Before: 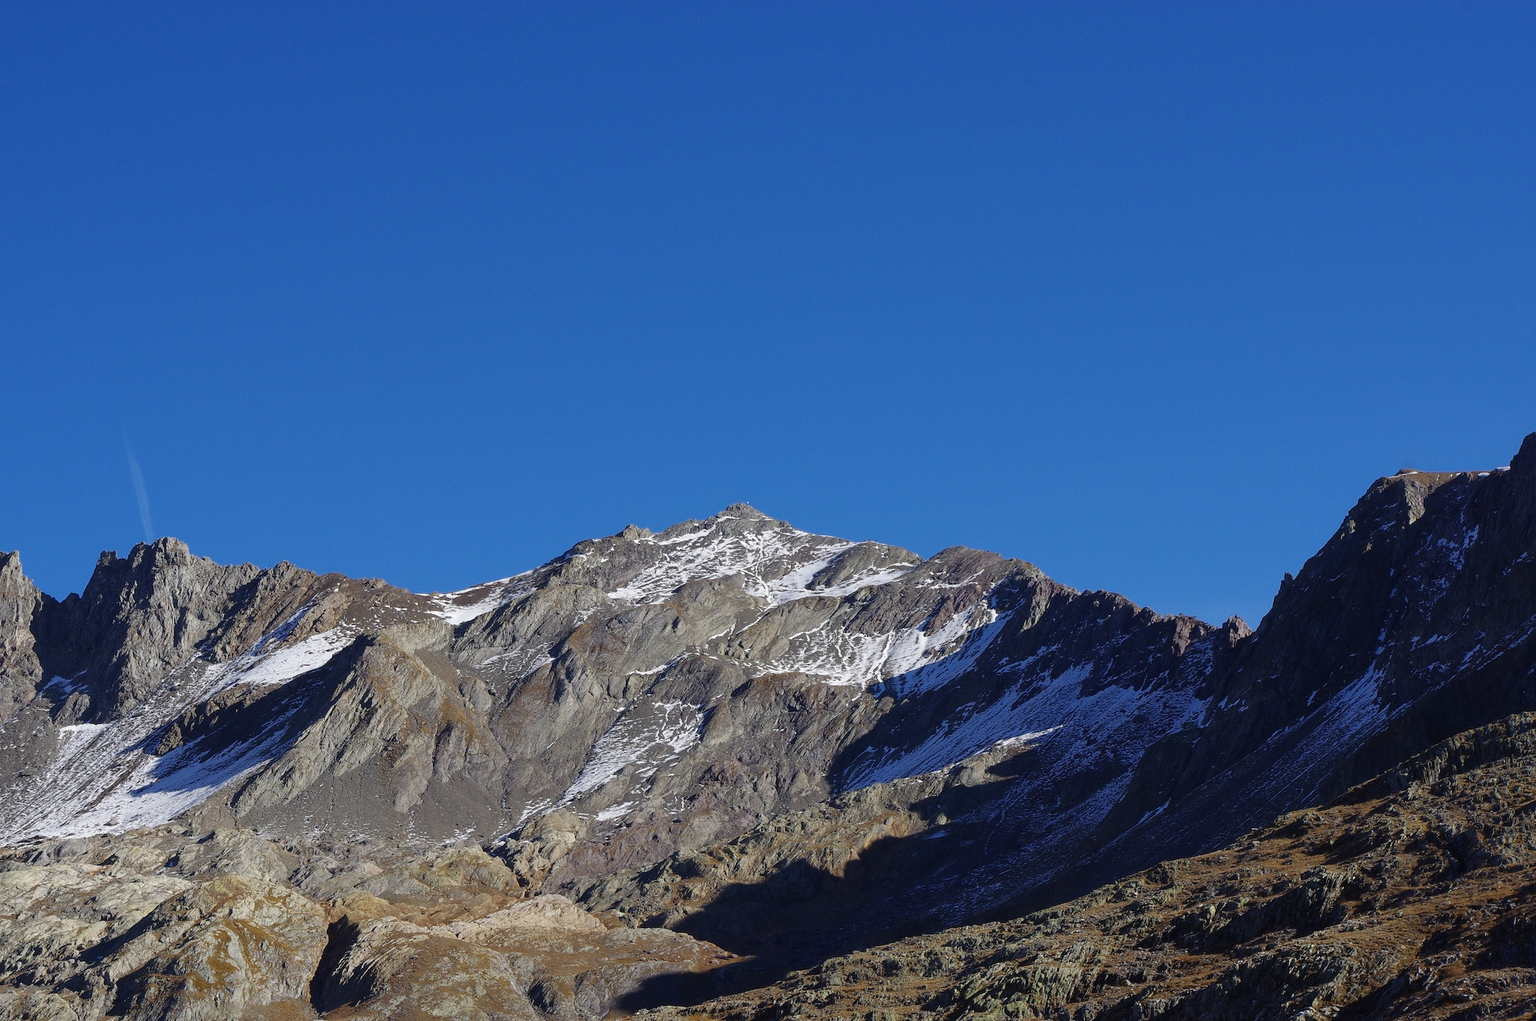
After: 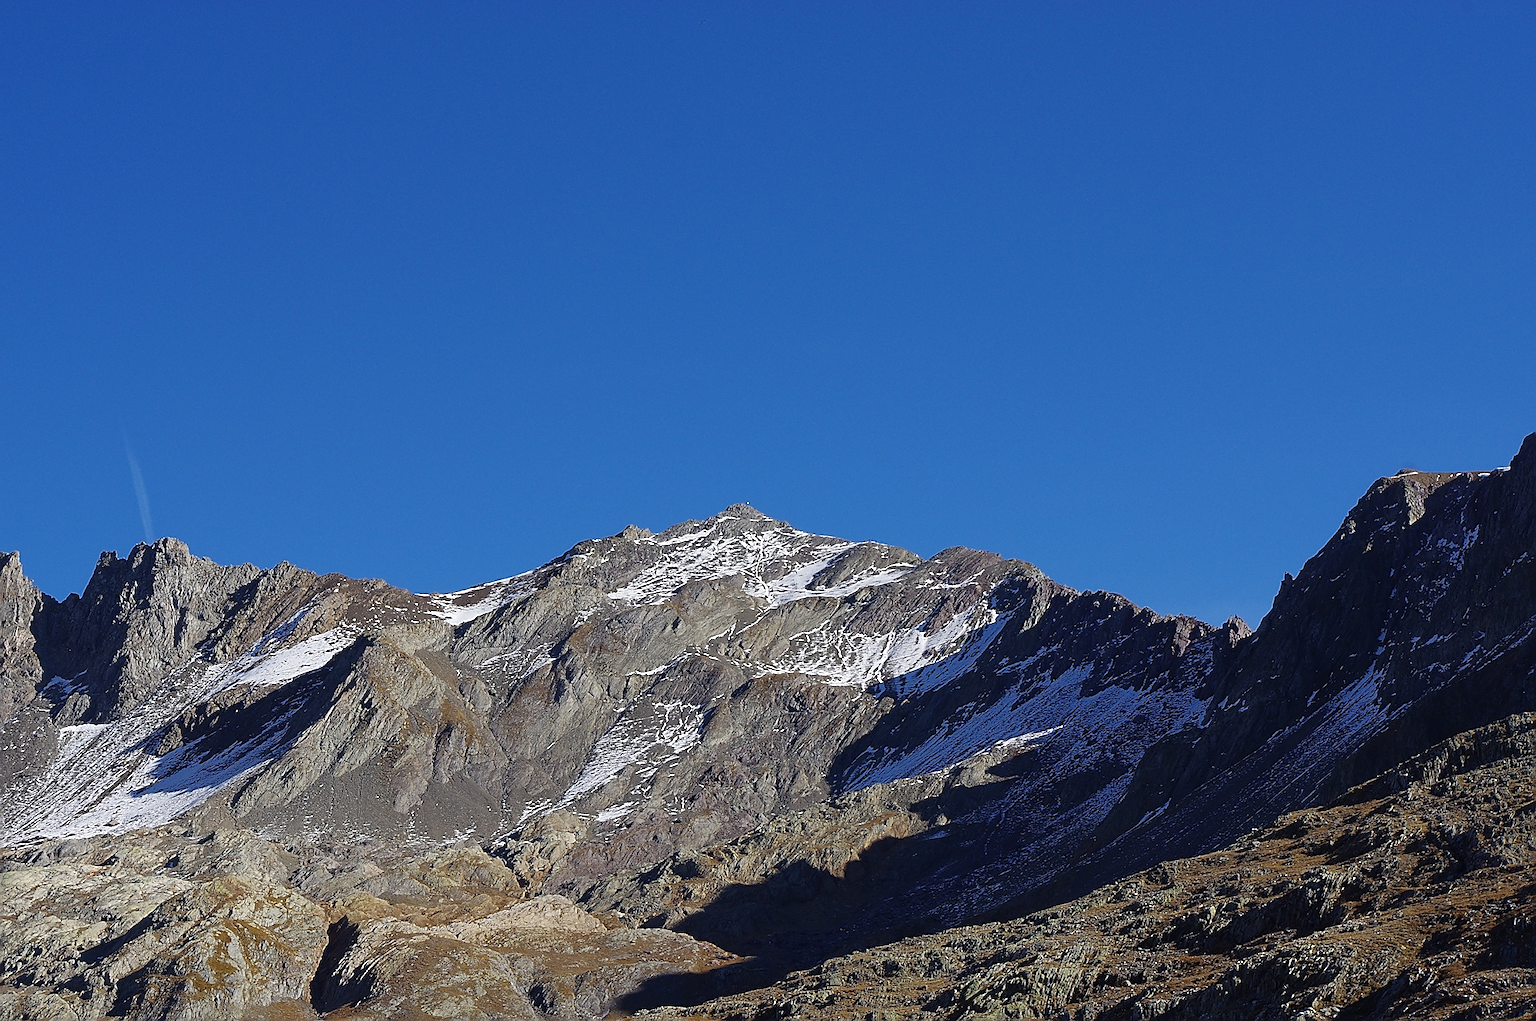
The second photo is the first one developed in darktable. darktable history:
levels: black 0.019%
sharpen: radius 1.376, amount 1.253, threshold 0.677
